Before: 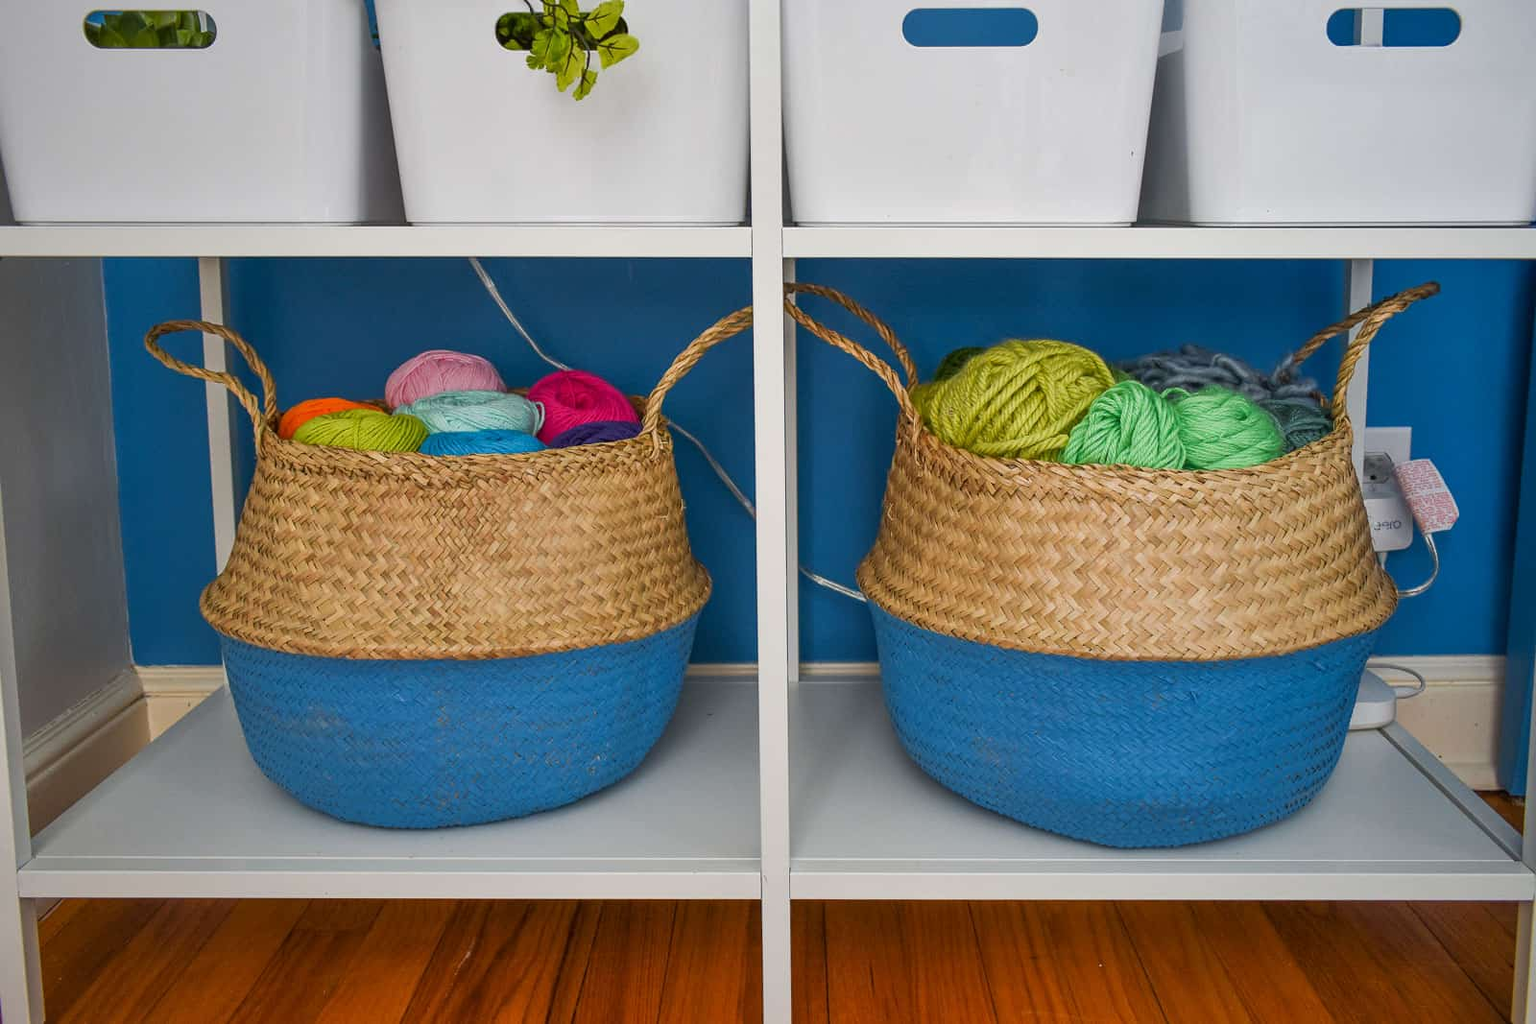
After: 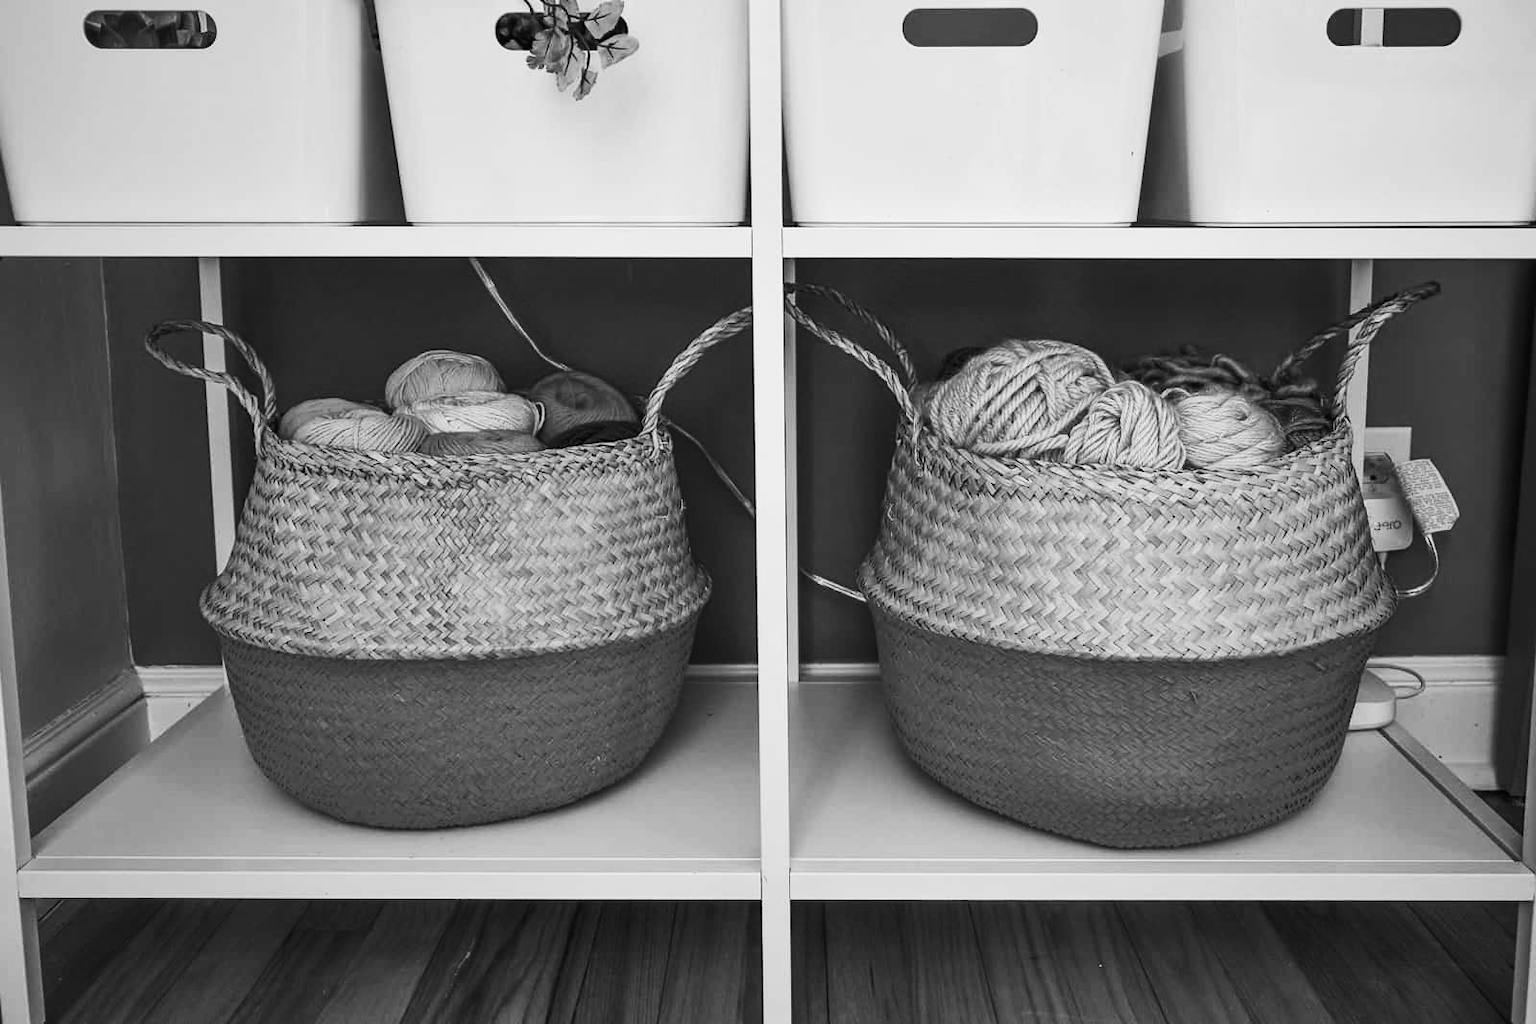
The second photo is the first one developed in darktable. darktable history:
monochrome: a -3.63, b -0.465
contrast brightness saturation: contrast 0.28
